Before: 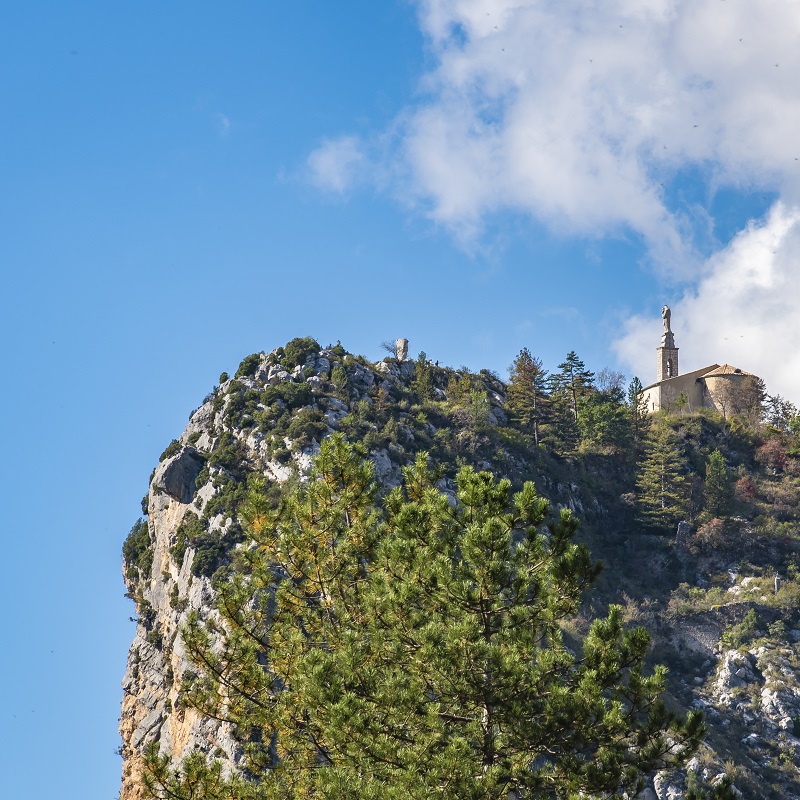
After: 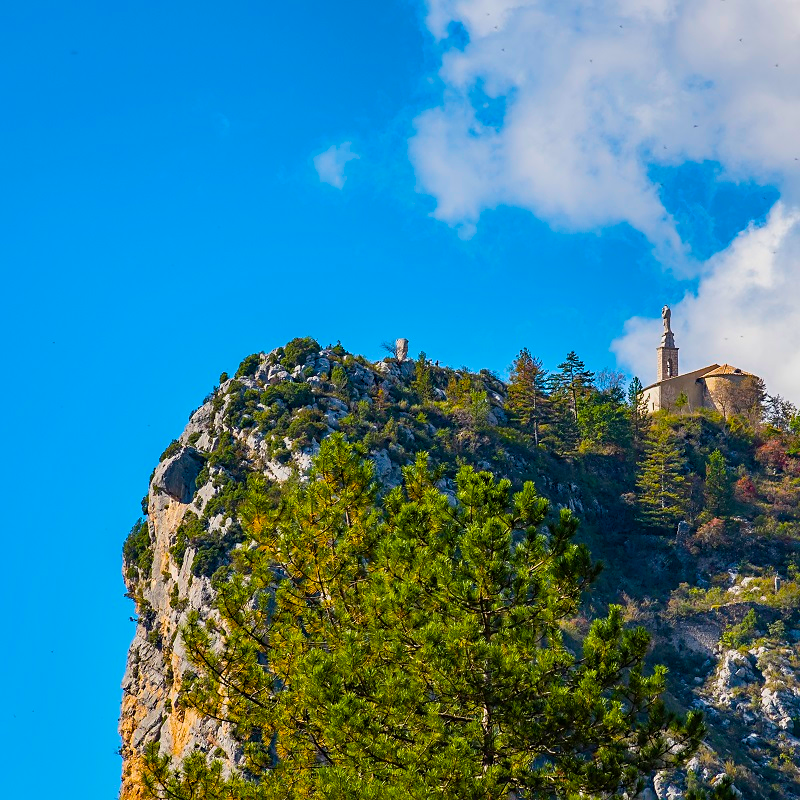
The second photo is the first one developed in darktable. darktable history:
exposure: exposure -0.293 EV, compensate highlight preservation false
sharpen: amount 0.2
color balance rgb: linear chroma grading › global chroma 25%, perceptual saturation grading › global saturation 50%
